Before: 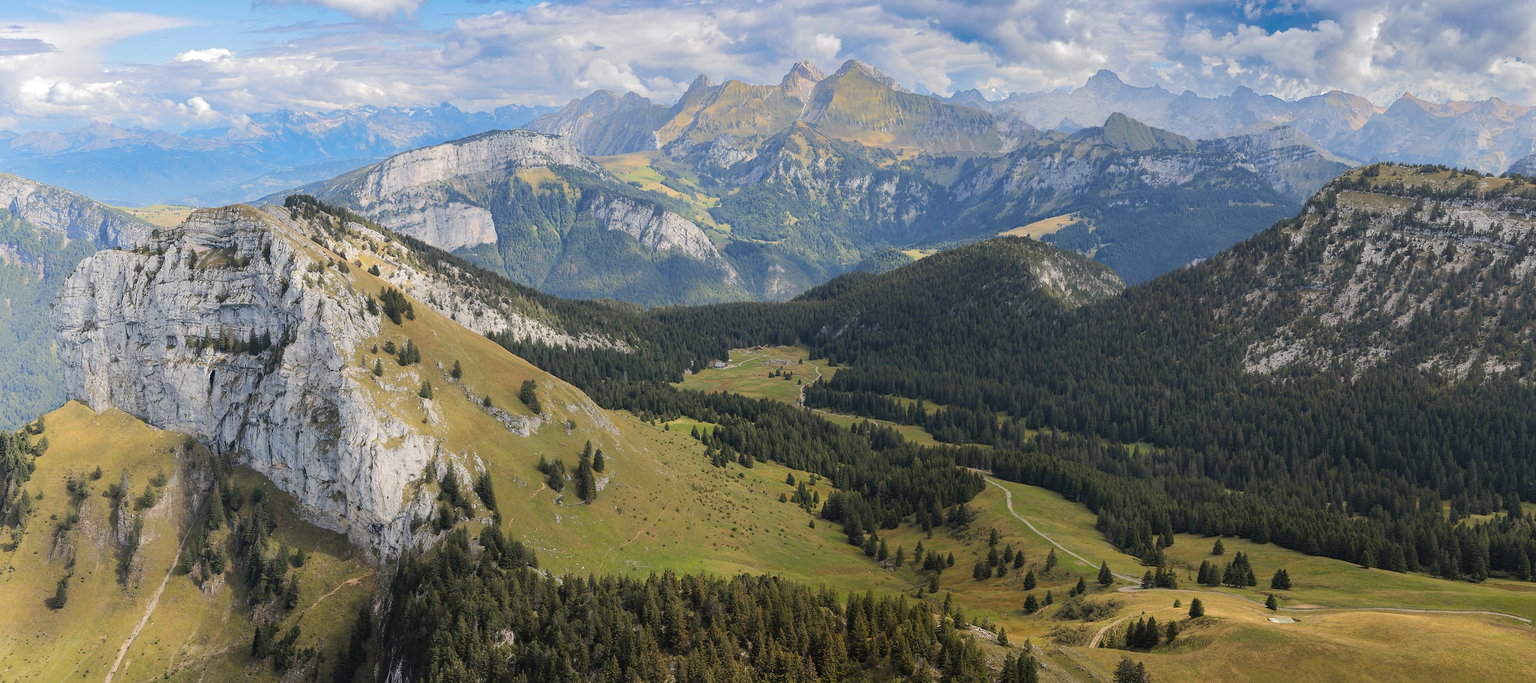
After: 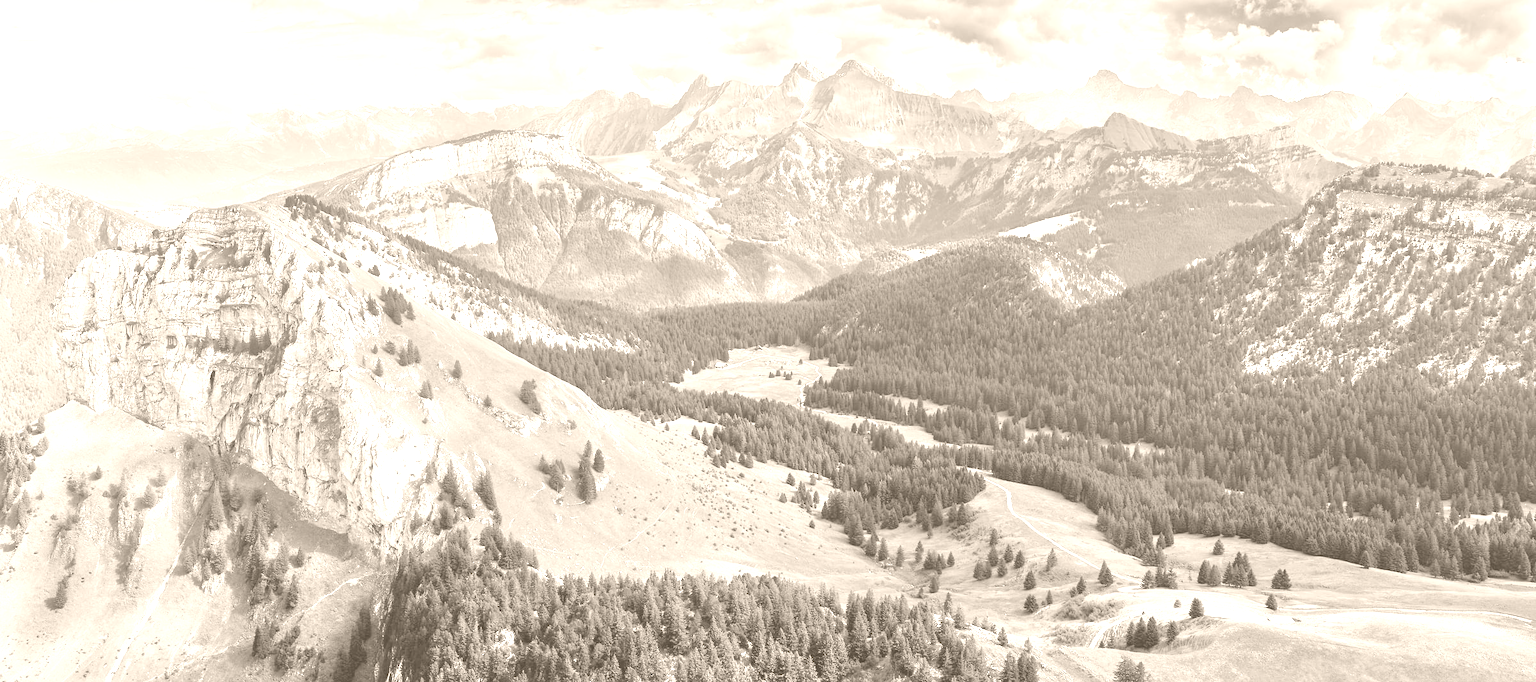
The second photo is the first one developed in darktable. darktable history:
colorize: hue 34.49°, saturation 35.33%, source mix 100%, version 1
tone equalizer: -7 EV 0.15 EV, -6 EV 0.6 EV, -5 EV 1.15 EV, -4 EV 1.33 EV, -3 EV 1.15 EV, -2 EV 0.6 EV, -1 EV 0.15 EV, mask exposure compensation -0.5 EV
